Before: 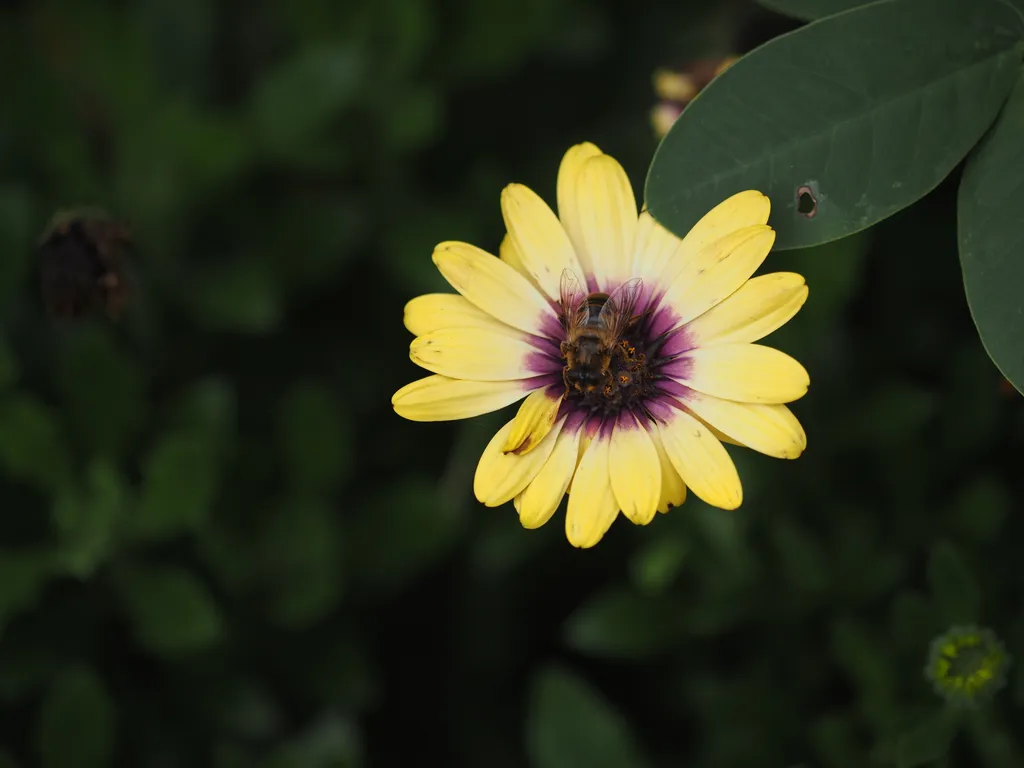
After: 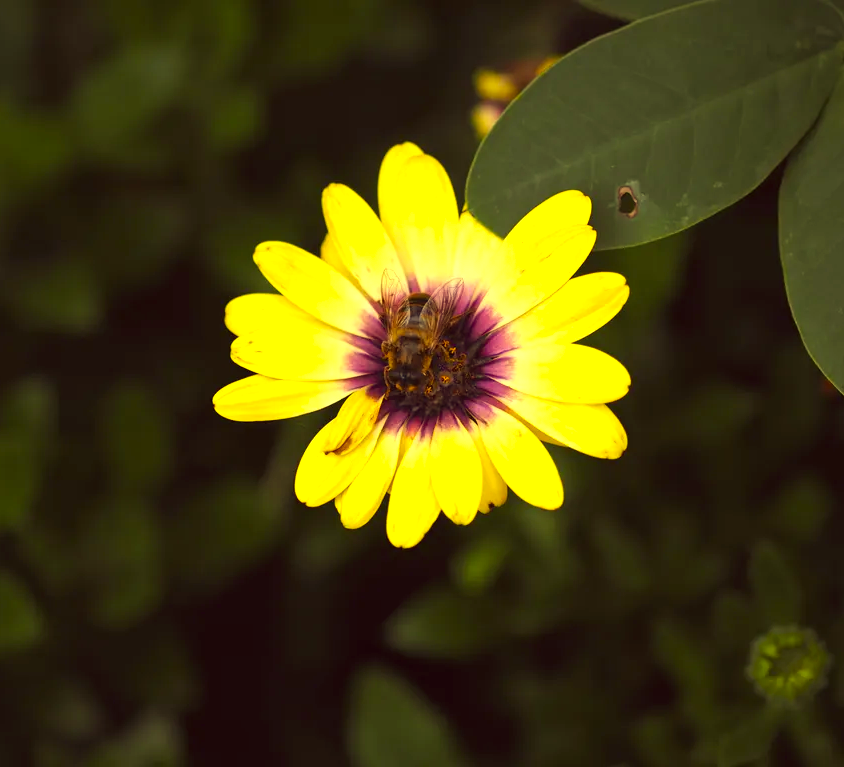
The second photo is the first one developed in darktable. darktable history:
crop: left 17.524%, bottom 0.042%
exposure: black level correction 0, exposure 0.694 EV, compensate exposure bias true, compensate highlight preservation false
contrast brightness saturation: contrast 0.012, saturation -0.061
tone equalizer: on, module defaults
color balance rgb: shadows lift › luminance -9.358%, linear chroma grading › global chroma 8.827%, perceptual saturation grading › global saturation 0.011%, global vibrance 25.466%
color correction: highlights a* -0.559, highlights b* 39.79, shadows a* 9.9, shadows b* -0.809
